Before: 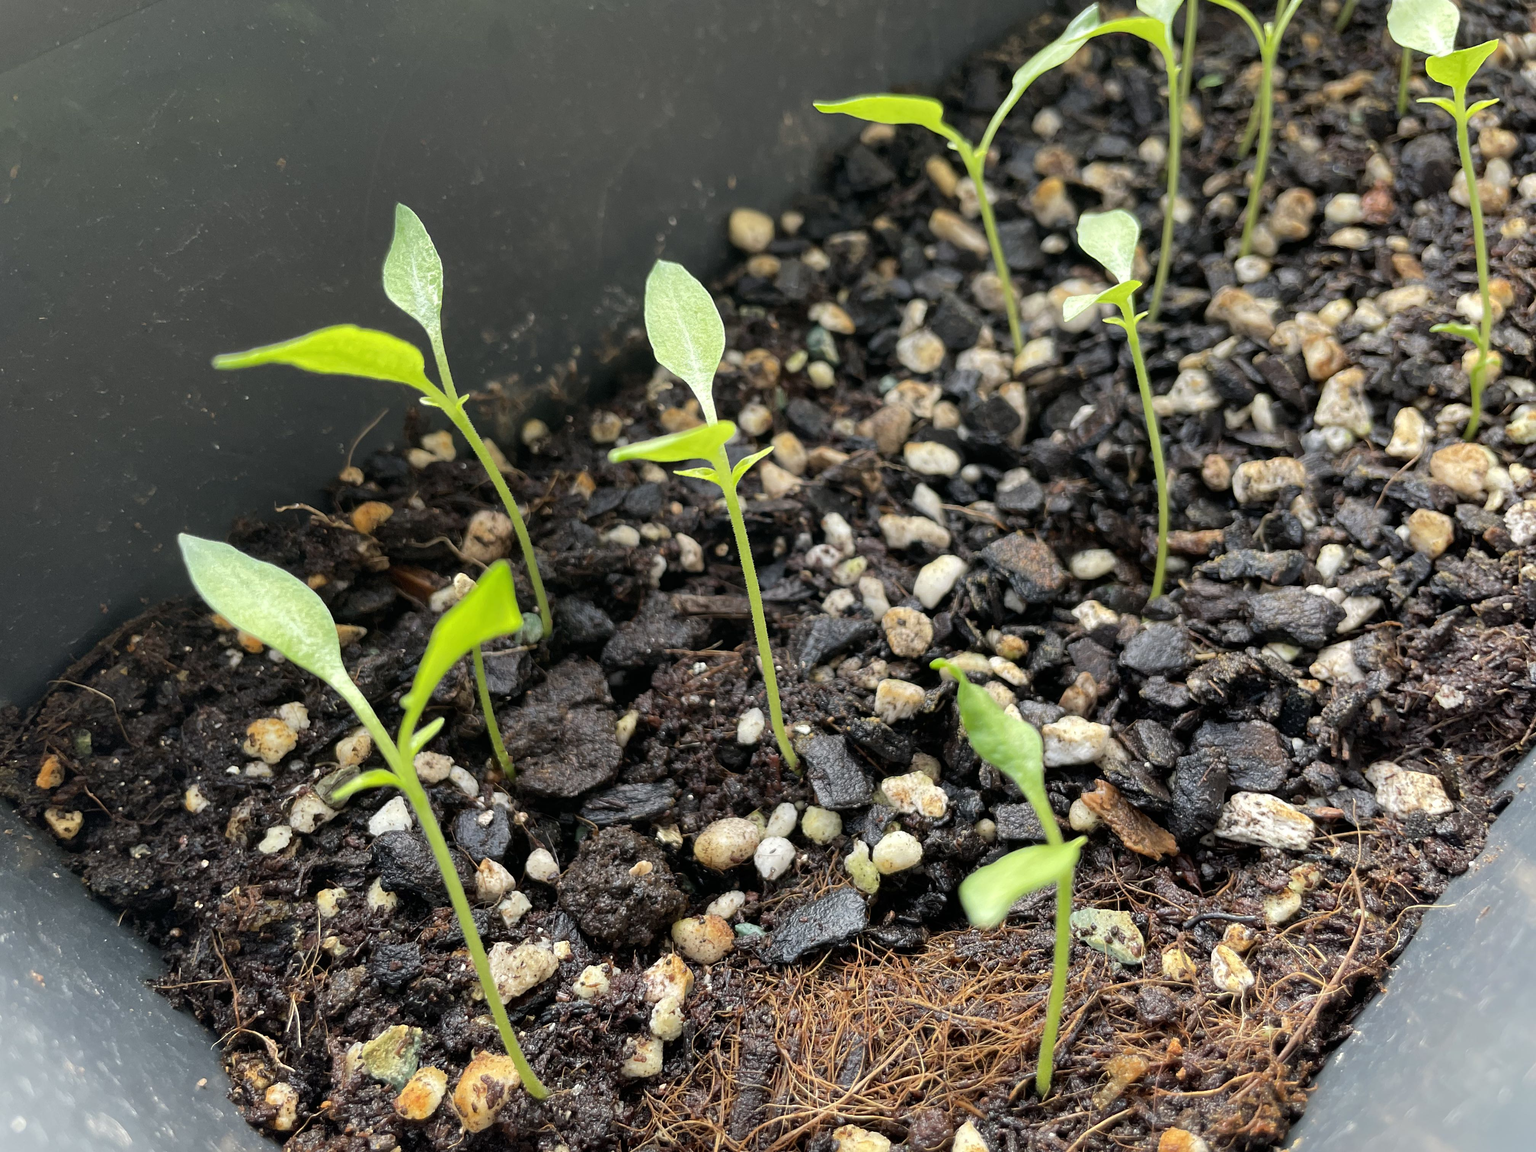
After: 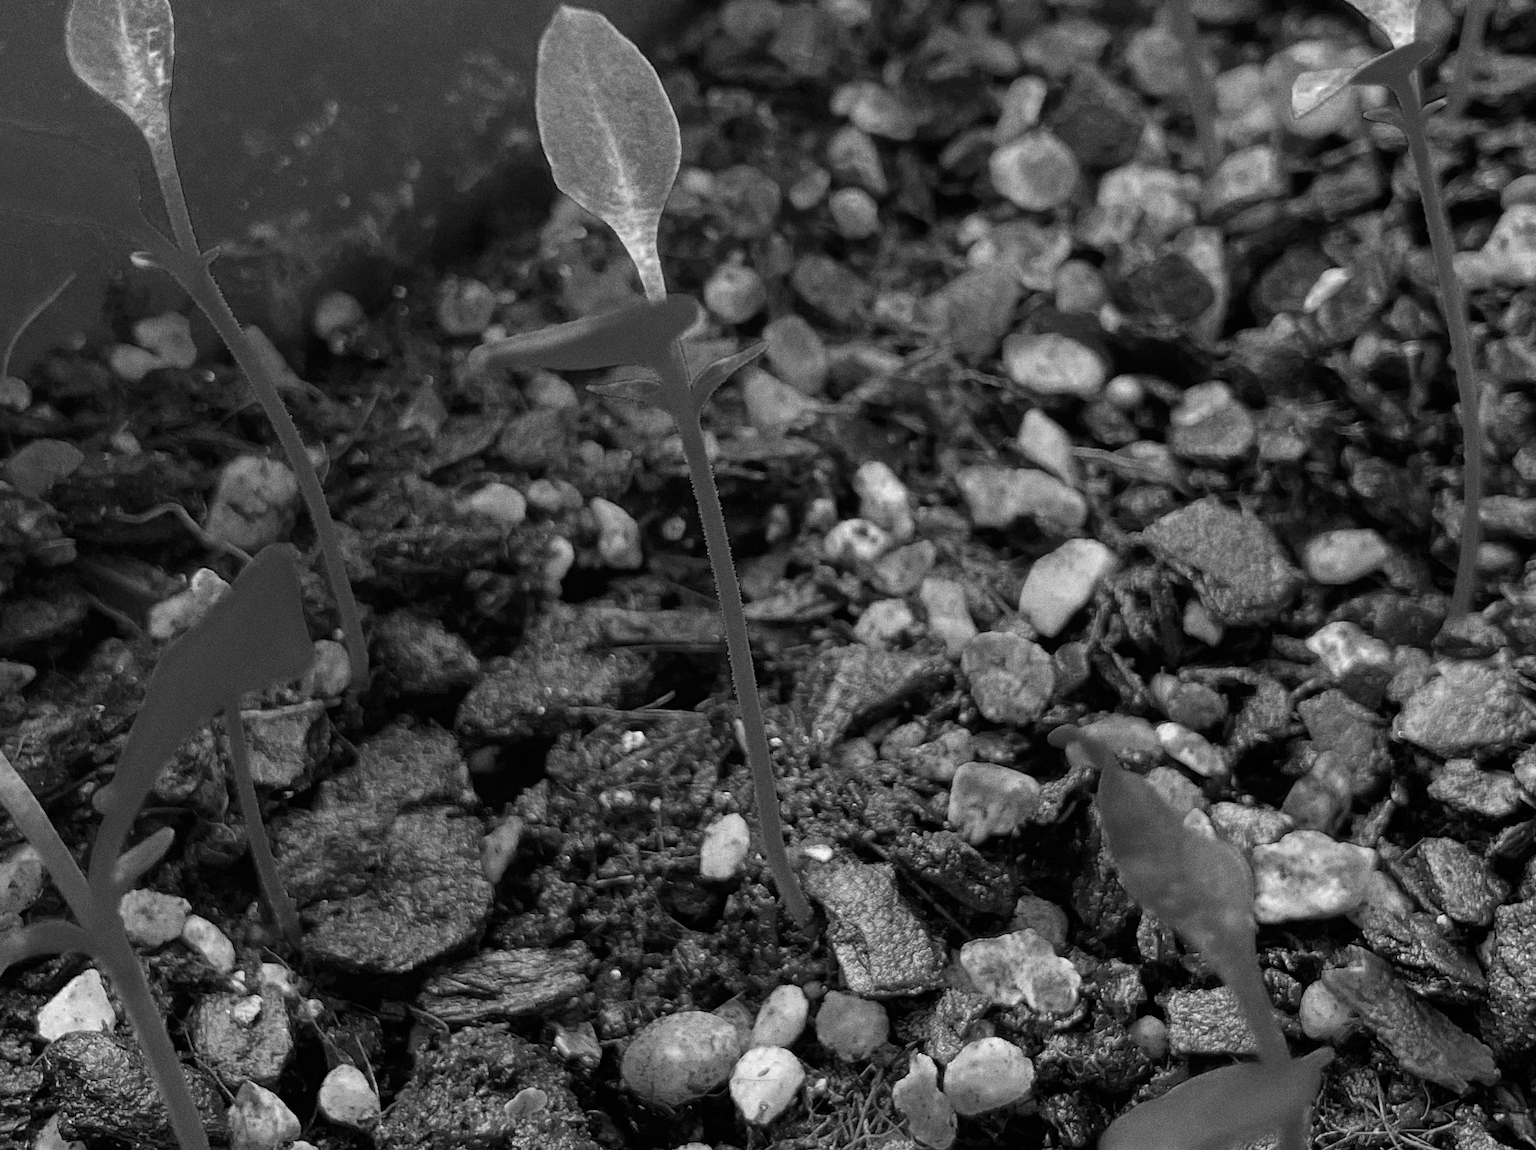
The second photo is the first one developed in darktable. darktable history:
grain: coarseness 0.09 ISO, strength 40%
rotate and perspective: rotation 0.192°, lens shift (horizontal) -0.015, crop left 0.005, crop right 0.996, crop top 0.006, crop bottom 0.99
color zones: curves: ch0 [(0.287, 0.048) (0.493, 0.484) (0.737, 0.816)]; ch1 [(0, 0) (0.143, 0) (0.286, 0) (0.429, 0) (0.571, 0) (0.714, 0) (0.857, 0)]
crop and rotate: left 22.13%, top 22.054%, right 22.026%, bottom 22.102%
monochrome: on, module defaults
